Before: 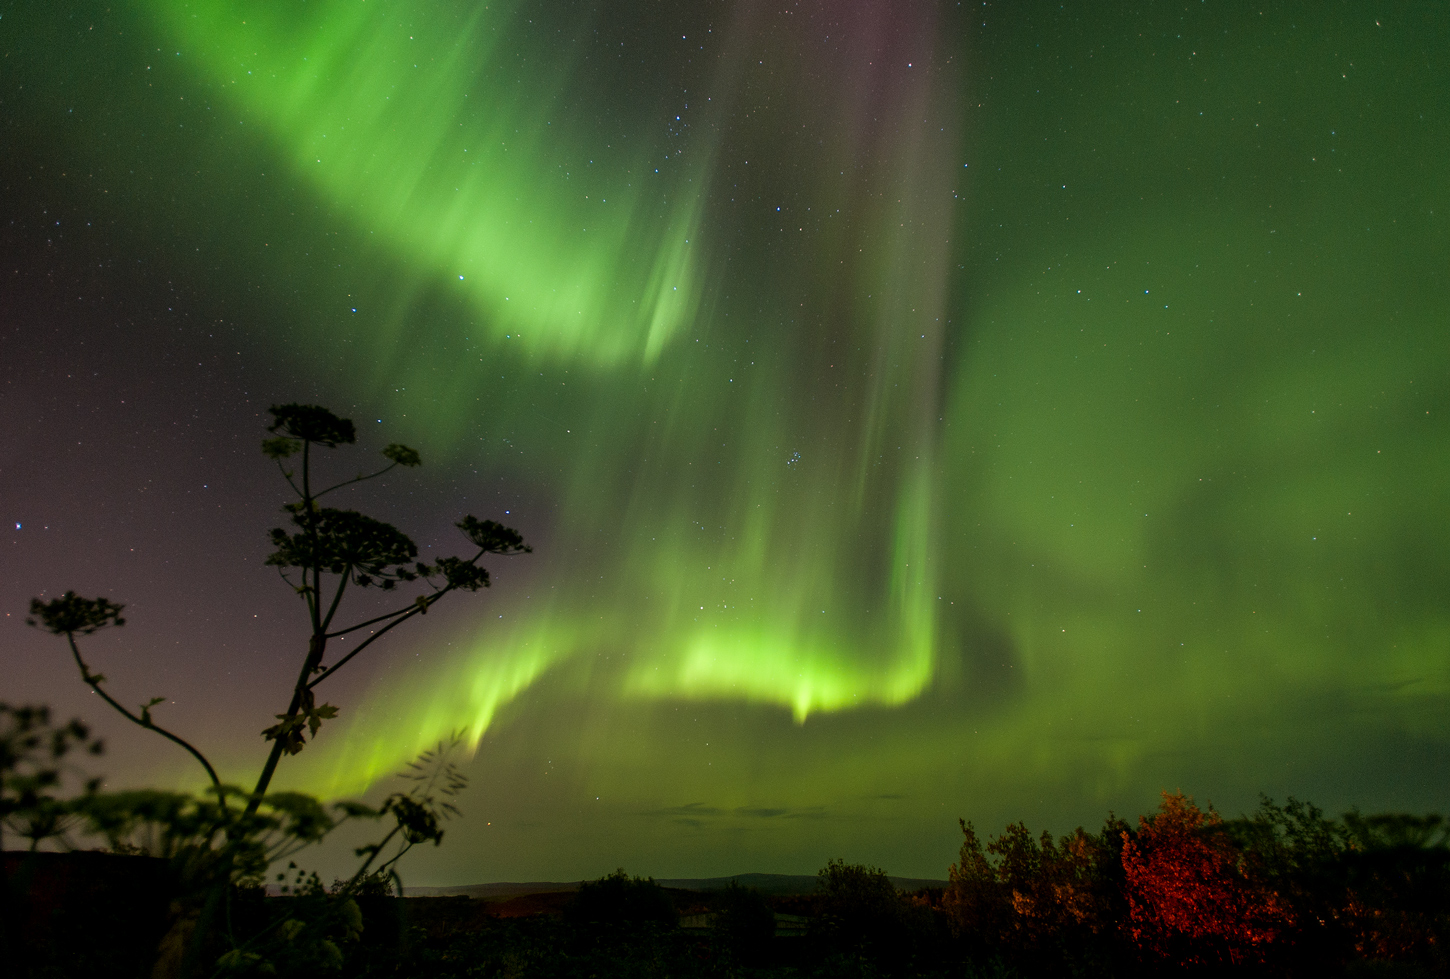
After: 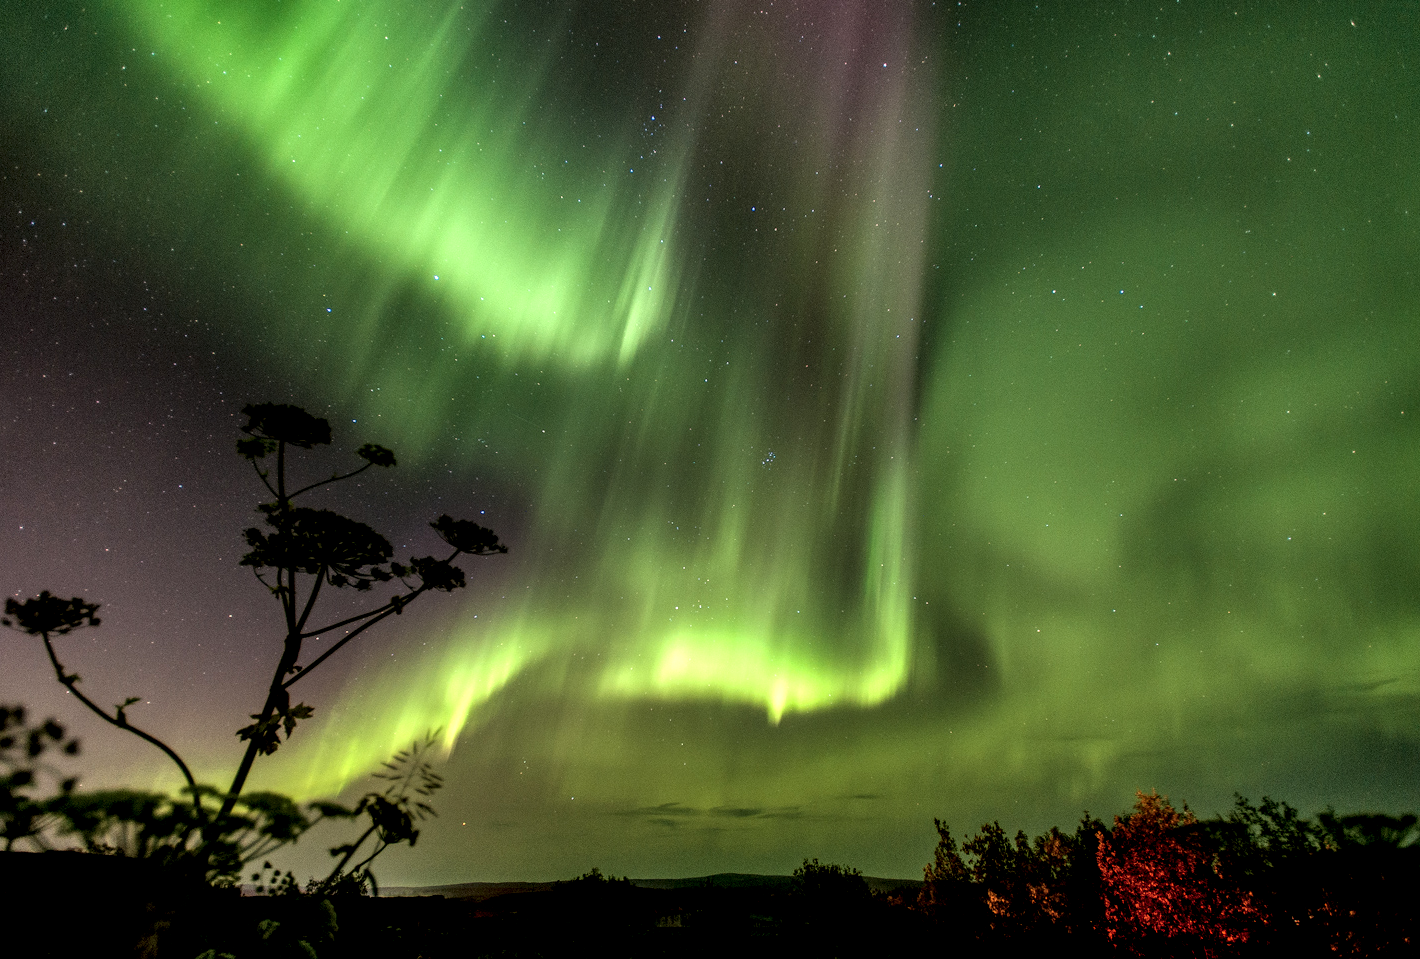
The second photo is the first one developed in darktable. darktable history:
shadows and highlights: radius 118.69, shadows 42.21, highlights -61.56, soften with gaussian
crop: left 1.743%, right 0.268%, bottom 2.011%
local contrast: highlights 19%, detail 186%
